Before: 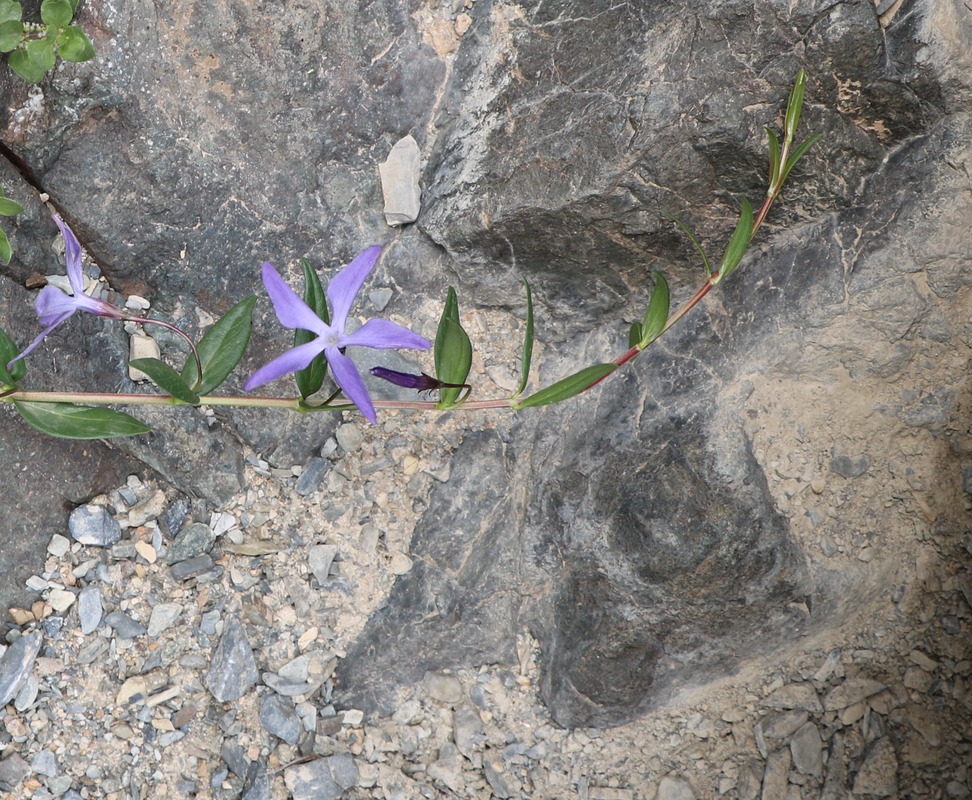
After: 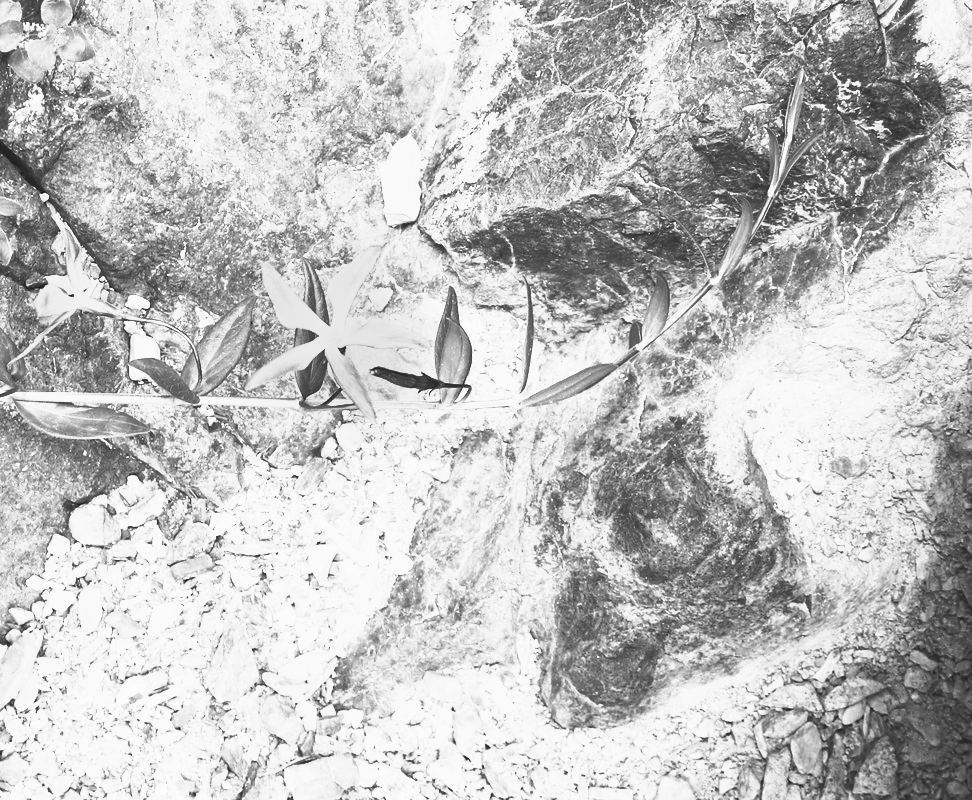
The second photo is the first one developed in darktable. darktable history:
monochrome: a -6.99, b 35.61, size 1.4
contrast brightness saturation: contrast 1, brightness 1, saturation 1
